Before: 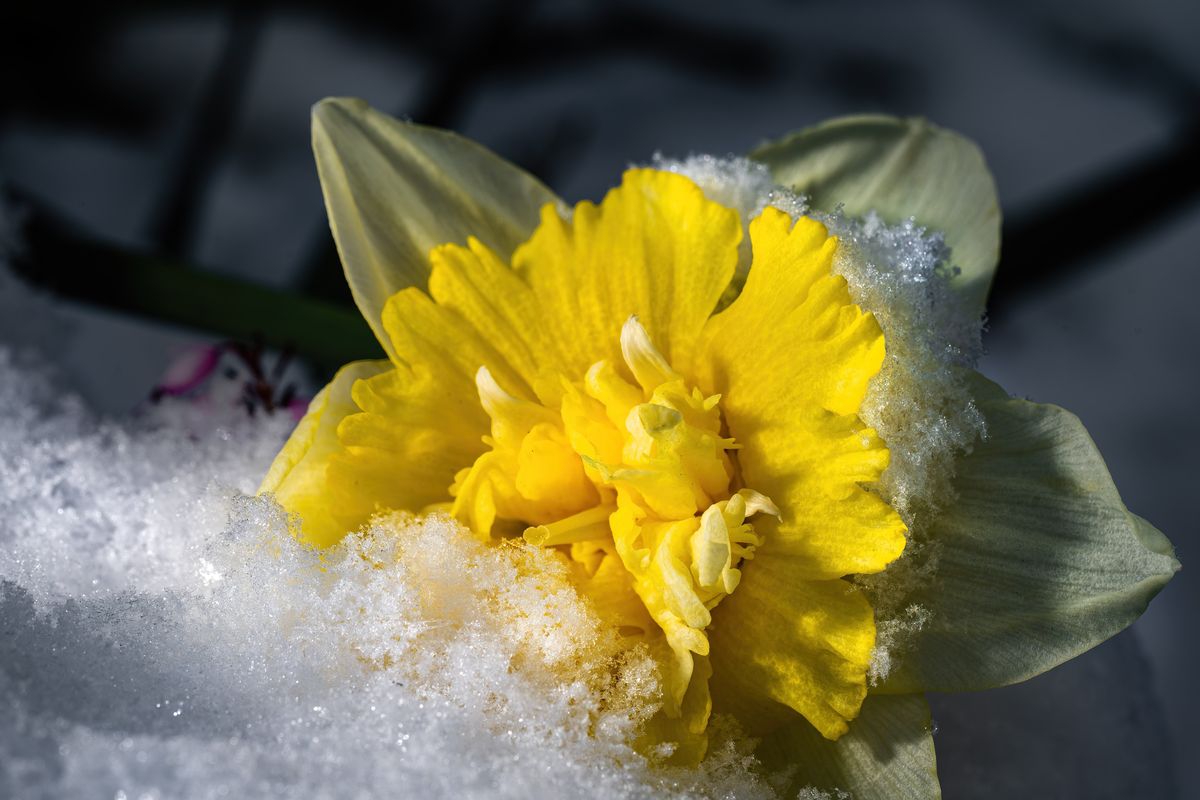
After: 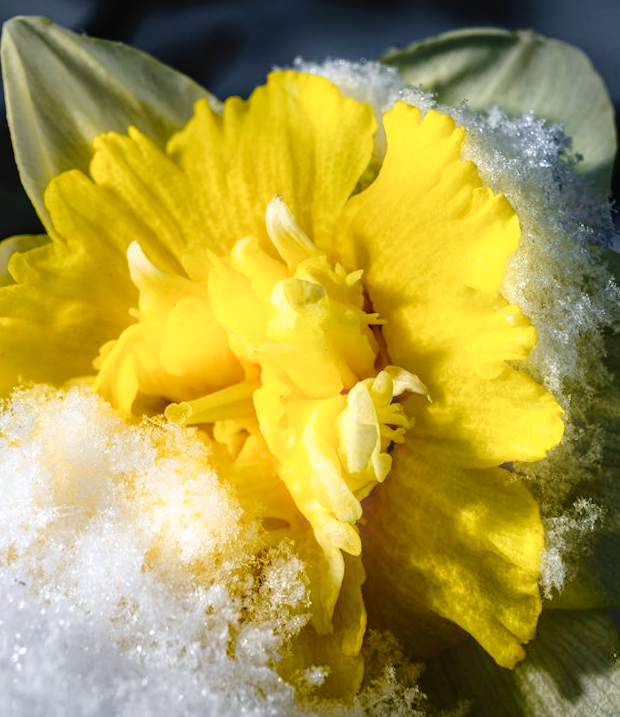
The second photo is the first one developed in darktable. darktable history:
crop and rotate: left 22.918%, top 5.629%, right 14.711%, bottom 2.247%
tone equalizer: on, module defaults
bloom: size 5%, threshold 95%, strength 15%
white balance: red 0.982, blue 1.018
tone curve: curves: ch0 [(0, 0) (0.003, 0.025) (0.011, 0.027) (0.025, 0.032) (0.044, 0.037) (0.069, 0.044) (0.1, 0.054) (0.136, 0.084) (0.177, 0.128) (0.224, 0.196) (0.277, 0.281) (0.335, 0.376) (0.399, 0.461) (0.468, 0.534) (0.543, 0.613) (0.623, 0.692) (0.709, 0.77) (0.801, 0.849) (0.898, 0.934) (1, 1)], preserve colors none
rotate and perspective: rotation 0.72°, lens shift (vertical) -0.352, lens shift (horizontal) -0.051, crop left 0.152, crop right 0.859, crop top 0.019, crop bottom 0.964
local contrast: on, module defaults
